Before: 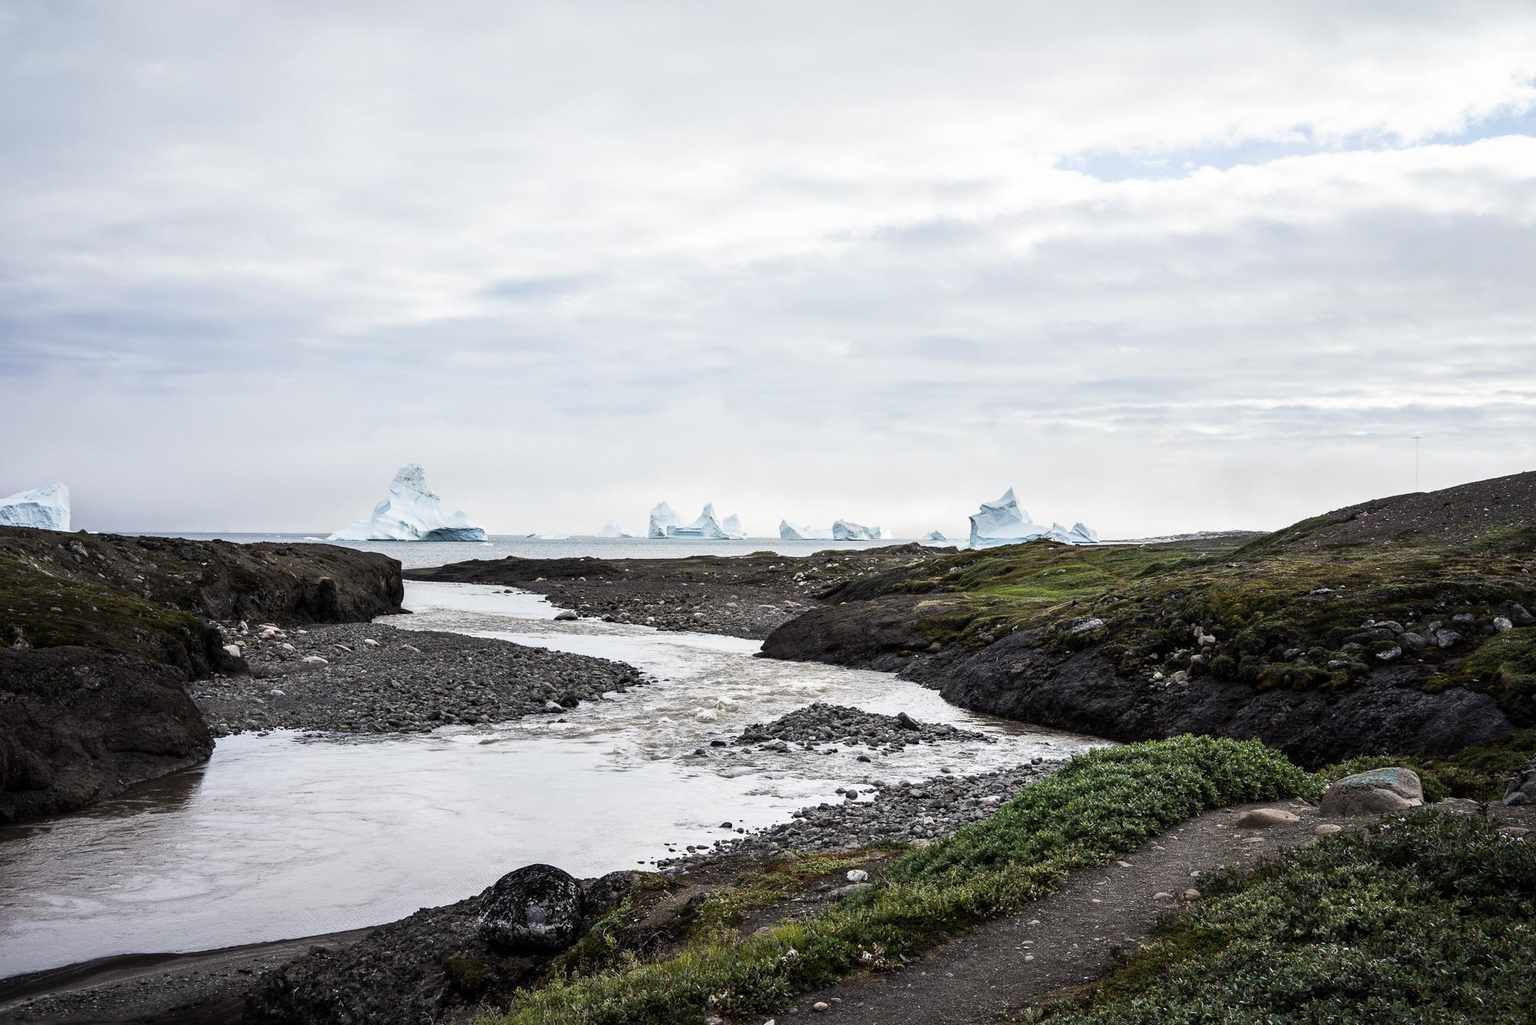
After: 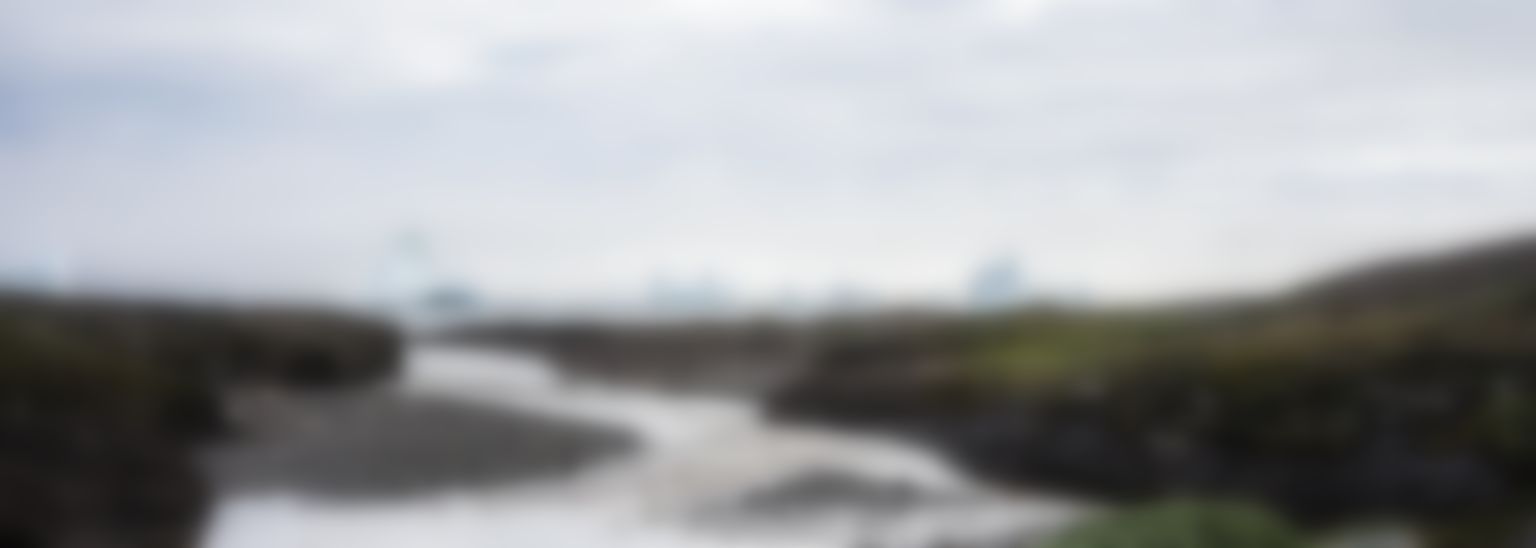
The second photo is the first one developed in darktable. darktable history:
crop and rotate: top 23.043%, bottom 23.437%
lowpass: radius 16, unbound 0
